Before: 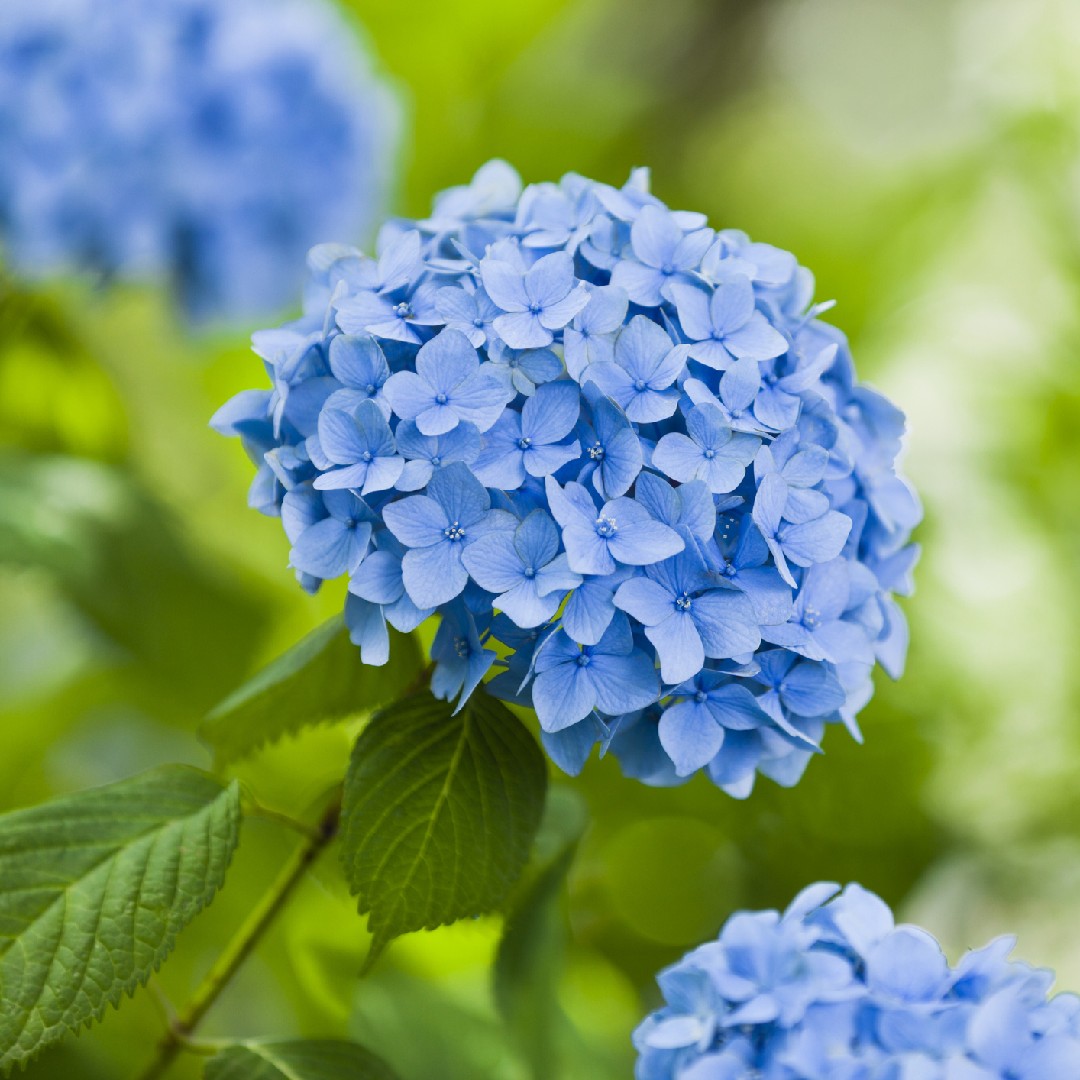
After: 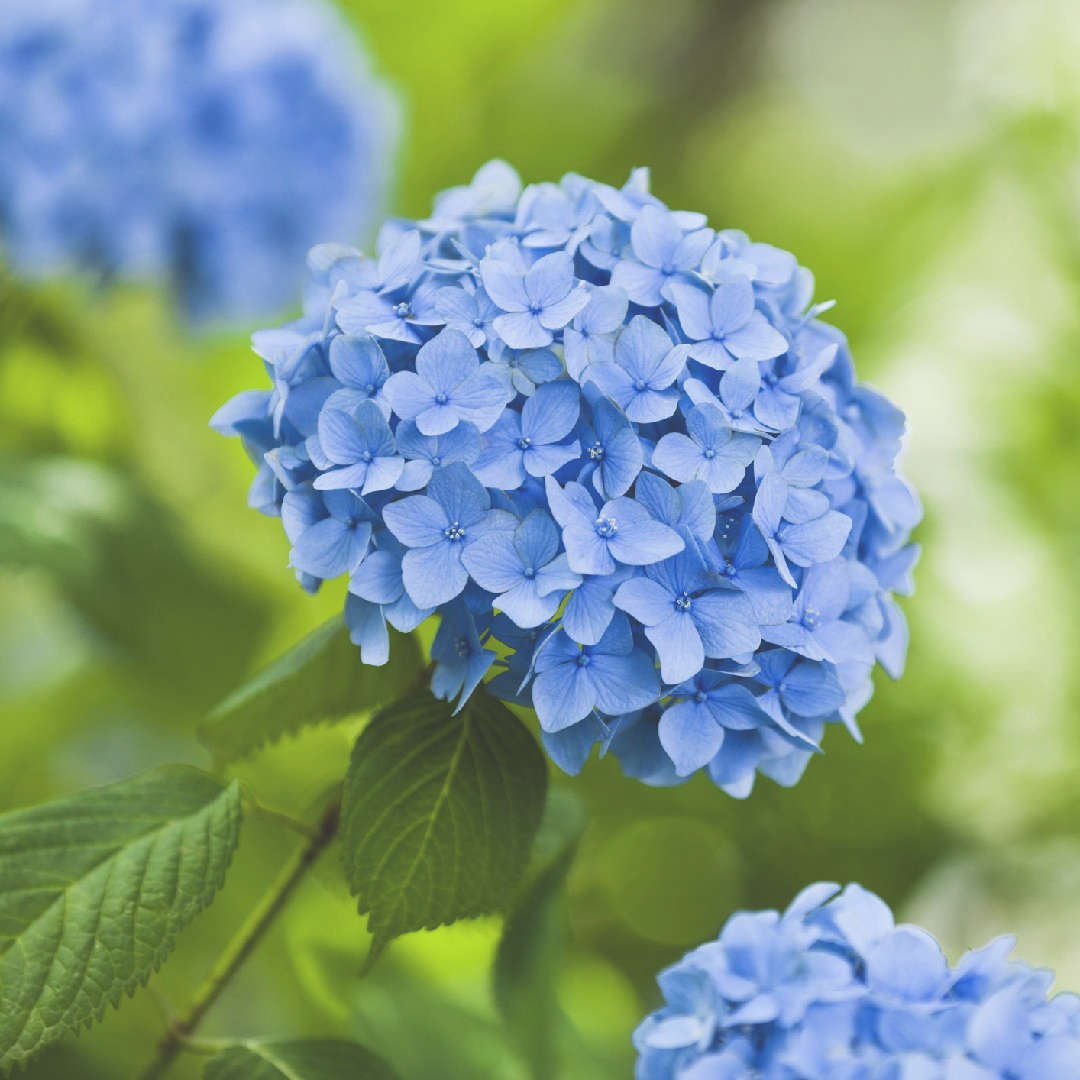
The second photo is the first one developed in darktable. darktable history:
exposure: black level correction -0.029, compensate highlight preservation false
